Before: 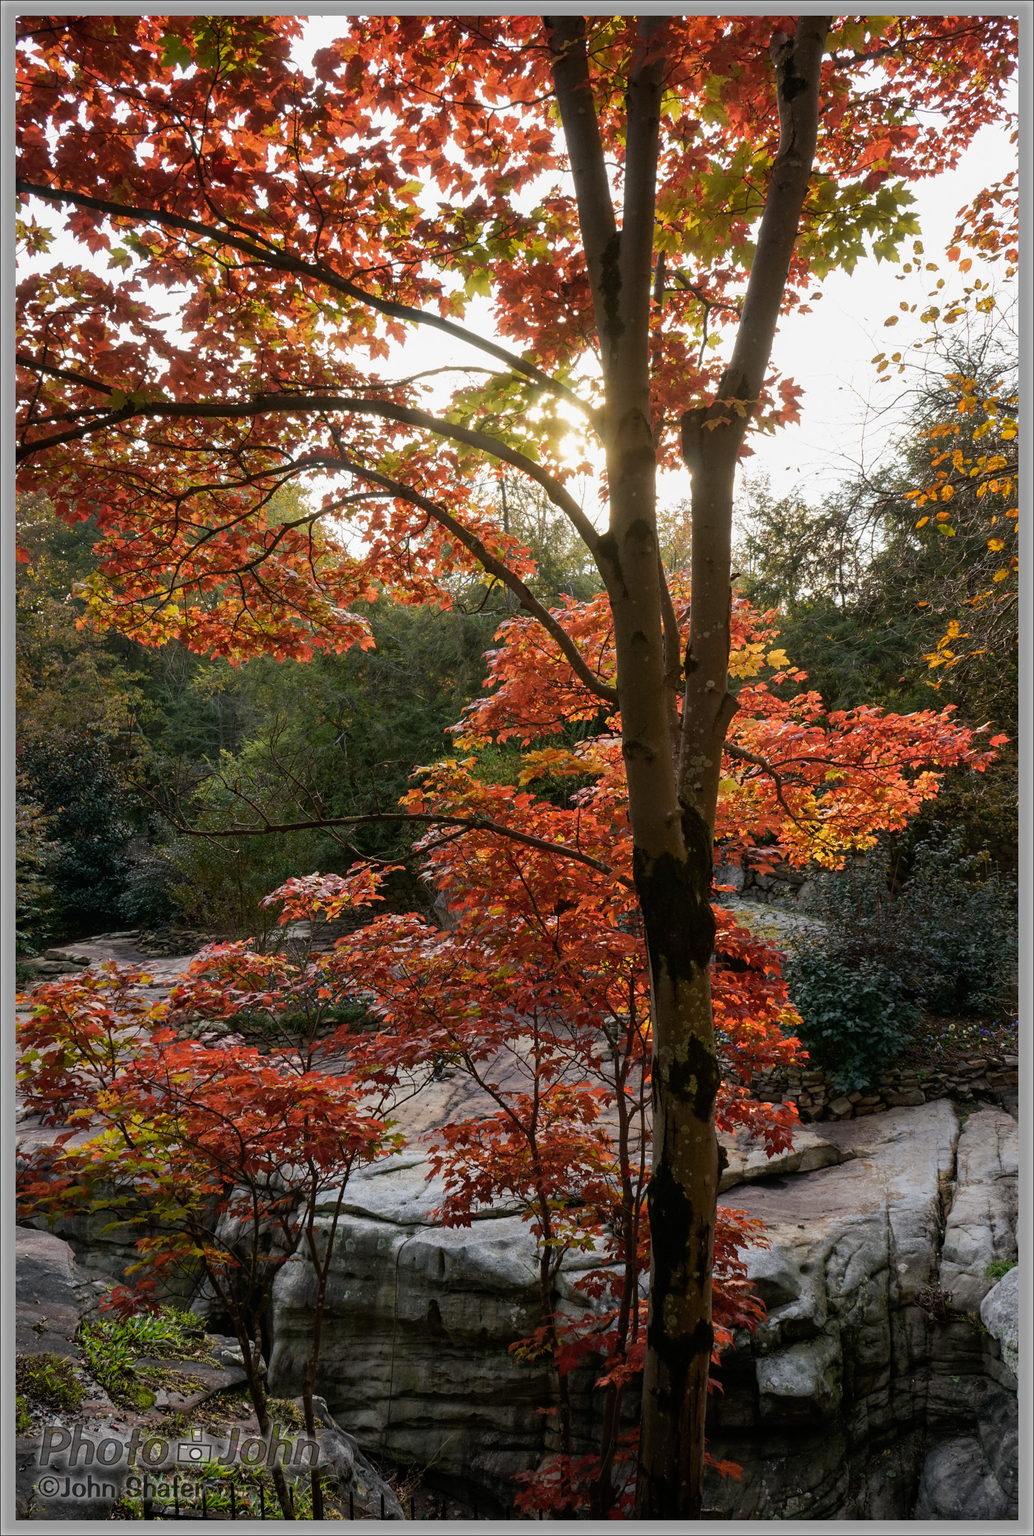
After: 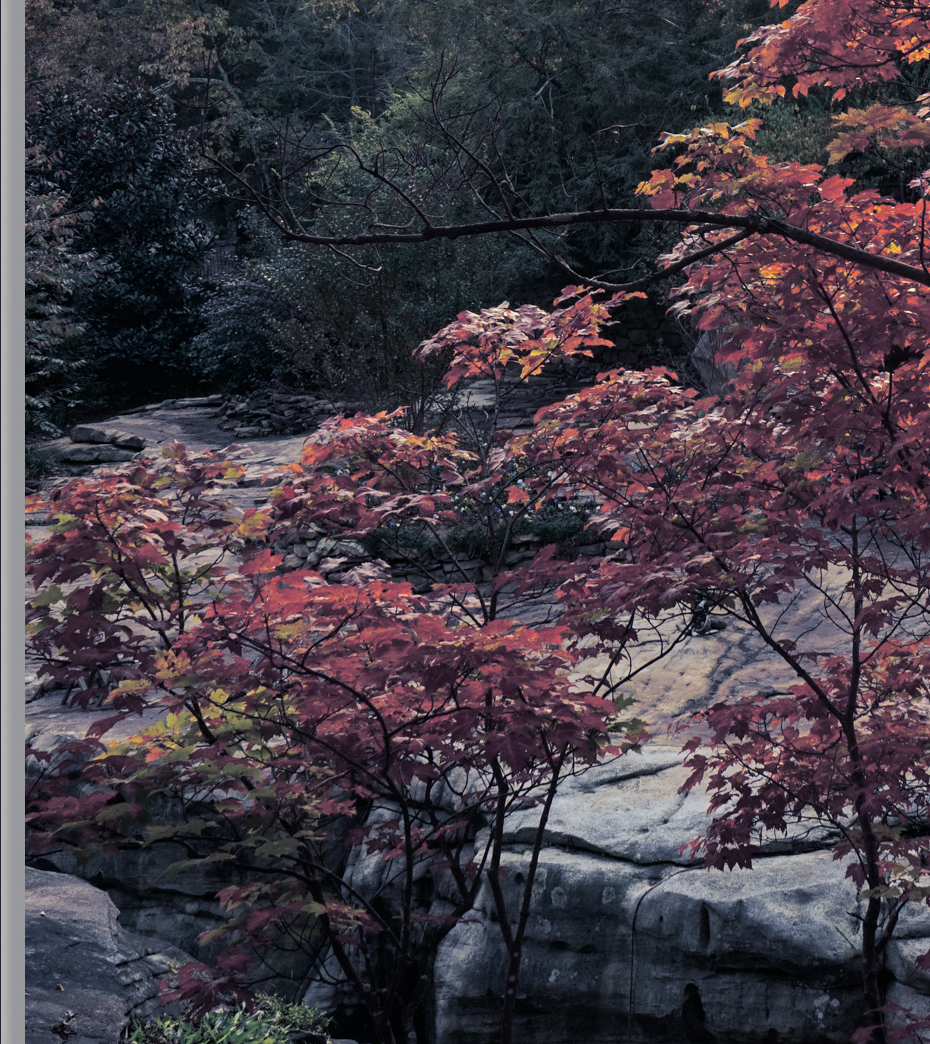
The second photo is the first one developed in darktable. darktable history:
crop: top 44.483%, right 43.593%, bottom 12.892%
split-toning: shadows › hue 230.4°
